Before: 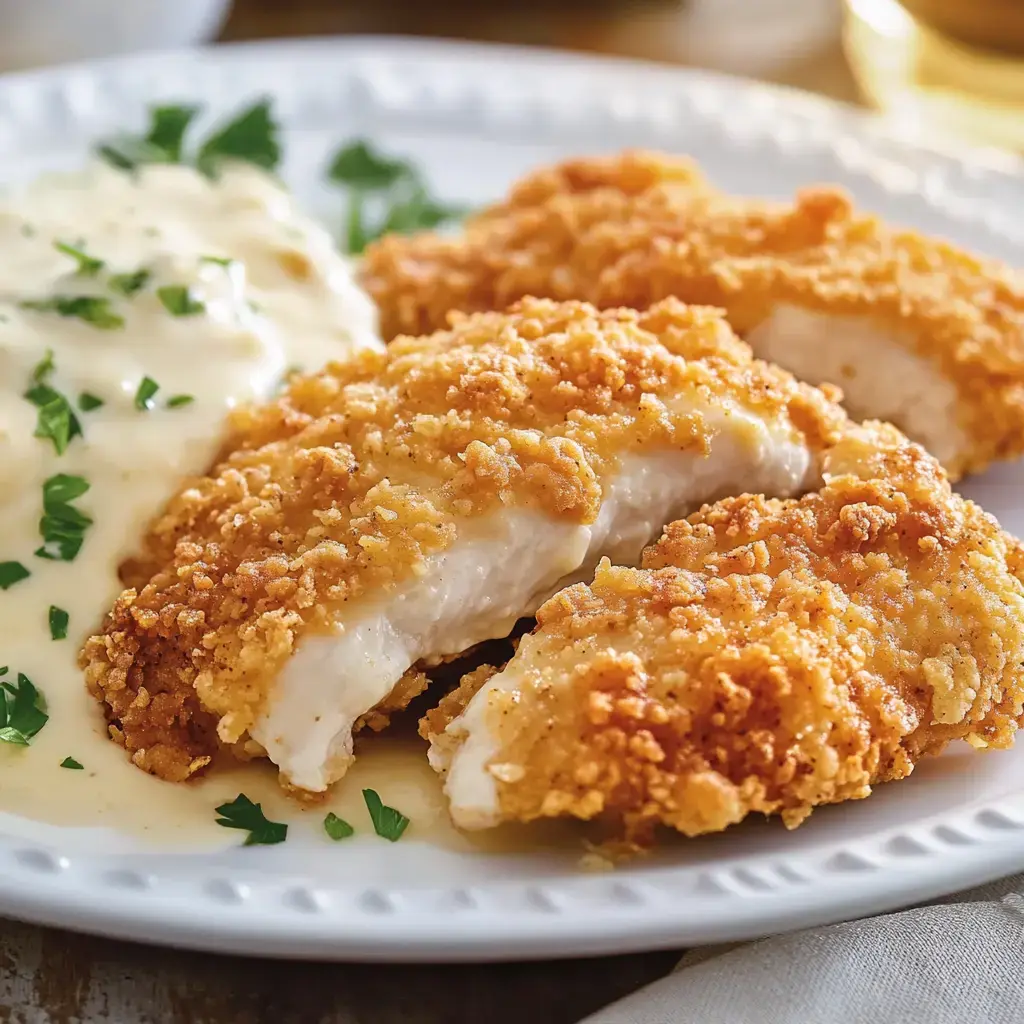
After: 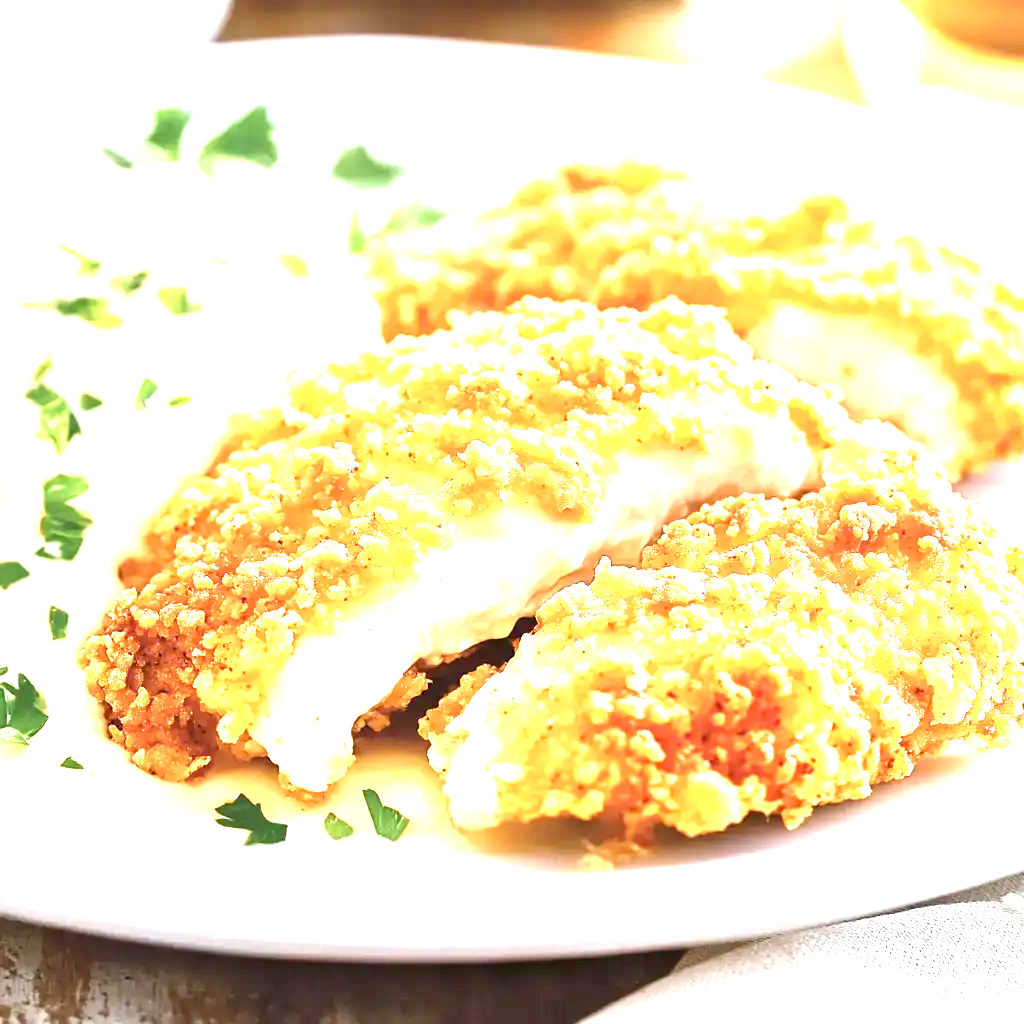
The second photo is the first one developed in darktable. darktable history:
exposure: black level correction 0.001, exposure 2 EV, compensate highlight preservation false
shadows and highlights: radius 110.86, shadows 51.09, white point adjustment 9.16, highlights -4.17, highlights color adjustment 32.2%, soften with gaussian
